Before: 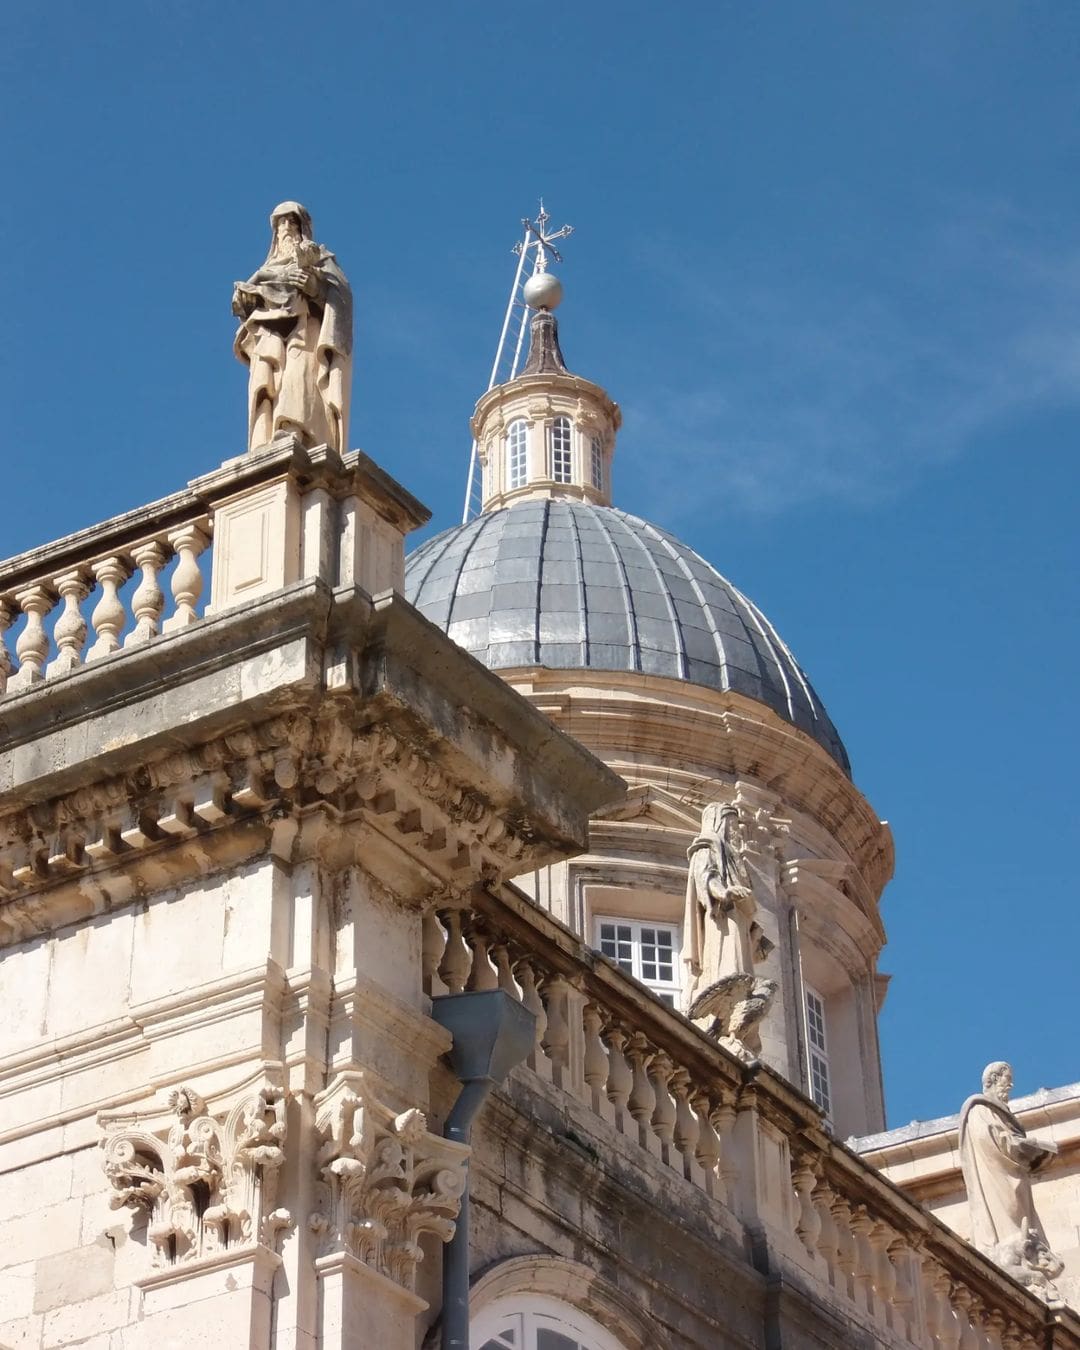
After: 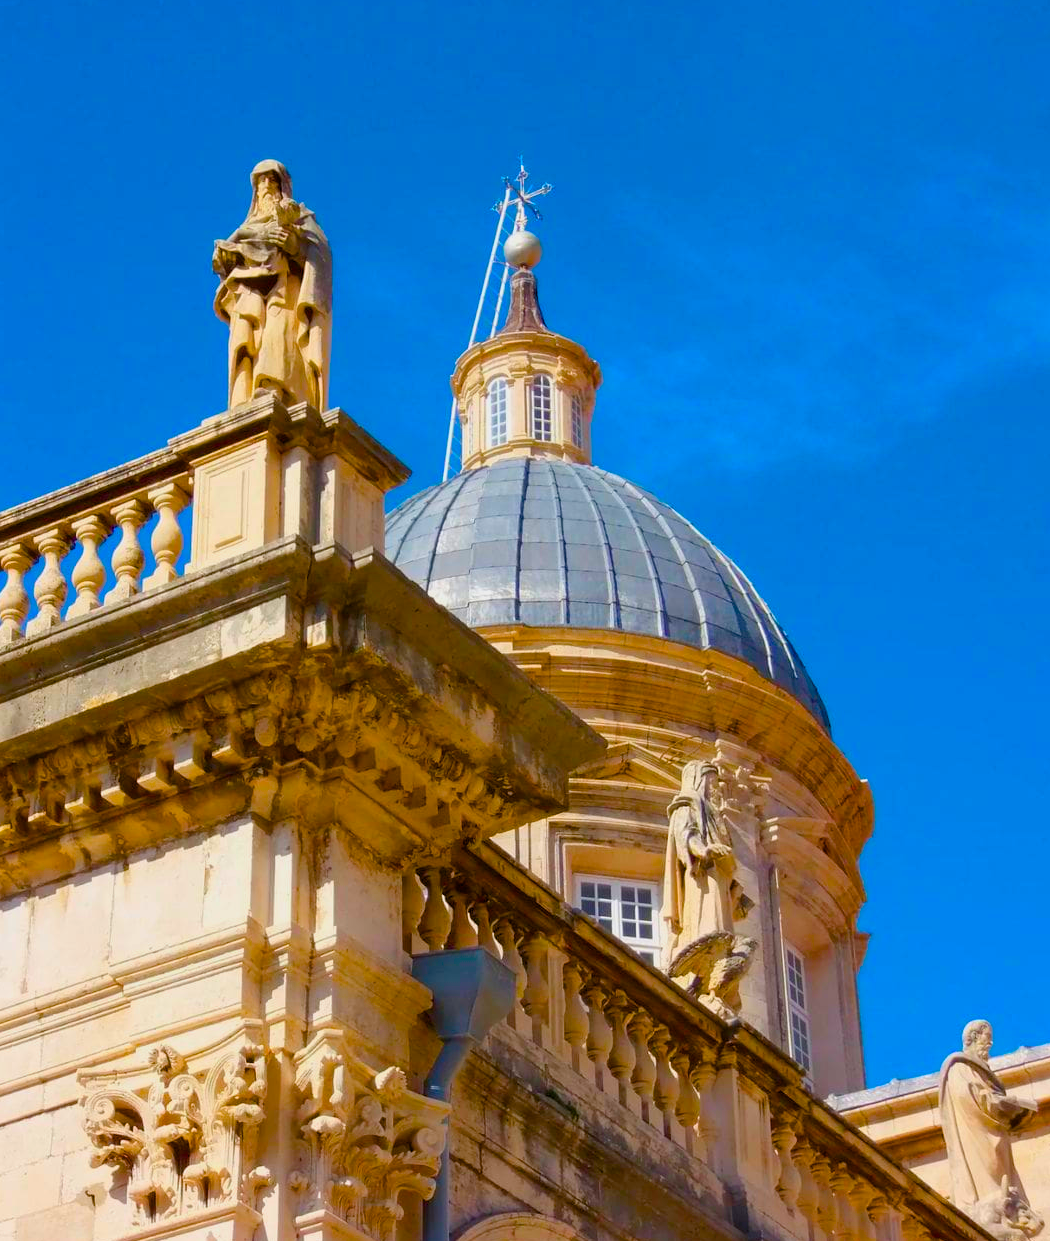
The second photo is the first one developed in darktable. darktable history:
exposure: black level correction 0.002, compensate highlight preservation false
color balance rgb: shadows lift › luminance -19.728%, white fulcrum 0.067 EV, linear chroma grading › shadows 17.148%, linear chroma grading › highlights 60.863%, linear chroma grading › global chroma 49.404%, perceptual saturation grading › global saturation 34.789%, perceptual saturation grading › highlights -25.162%, perceptual saturation grading › shadows 49.252%, perceptual brilliance grading › global brilliance 2.785%, perceptual brilliance grading › highlights -2.709%, perceptual brilliance grading › shadows 3.285%, contrast -9.968%
crop: left 1.915%, top 3.14%, right 0.775%, bottom 4.863%
